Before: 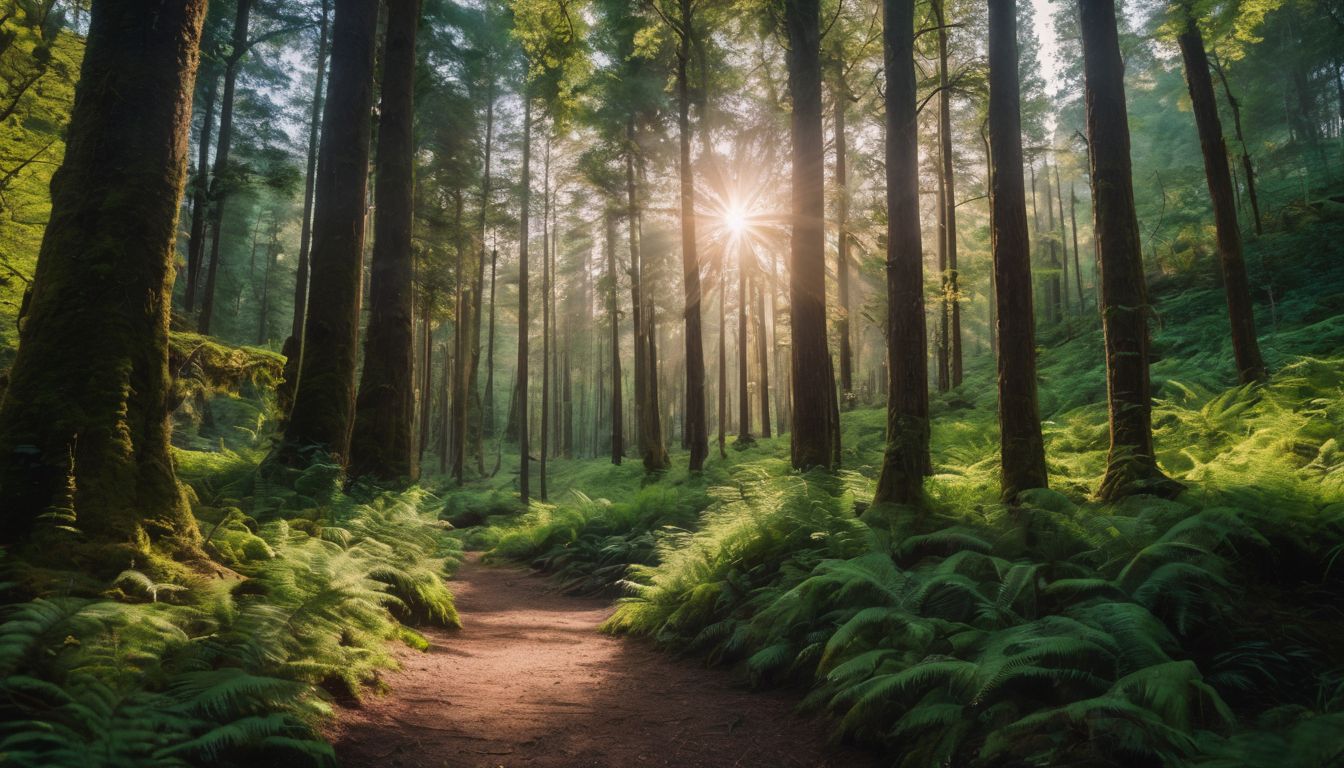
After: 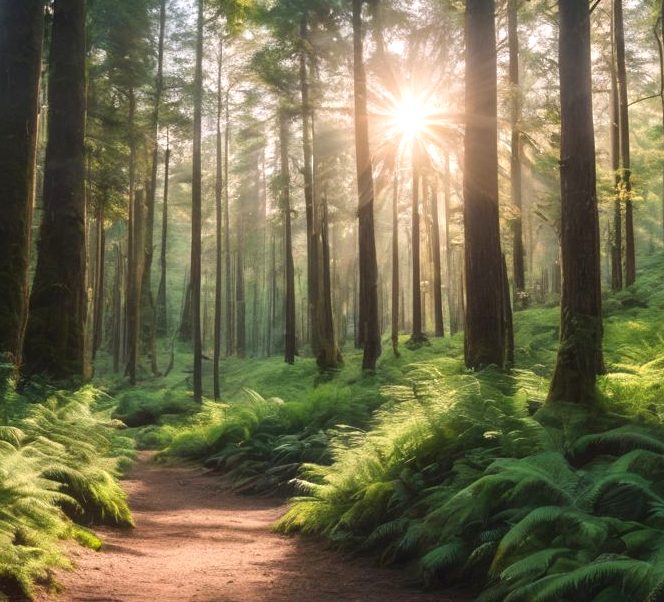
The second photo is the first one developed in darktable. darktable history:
crop and rotate: angle 0.02°, left 24.353%, top 13.219%, right 26.156%, bottom 8.224%
exposure: exposure 0.493 EV, compensate highlight preservation false
shadows and highlights: radius 93.07, shadows -14.46, white point adjustment 0.23, highlights 31.48, compress 48.23%, highlights color adjustment 52.79%, soften with gaussian
